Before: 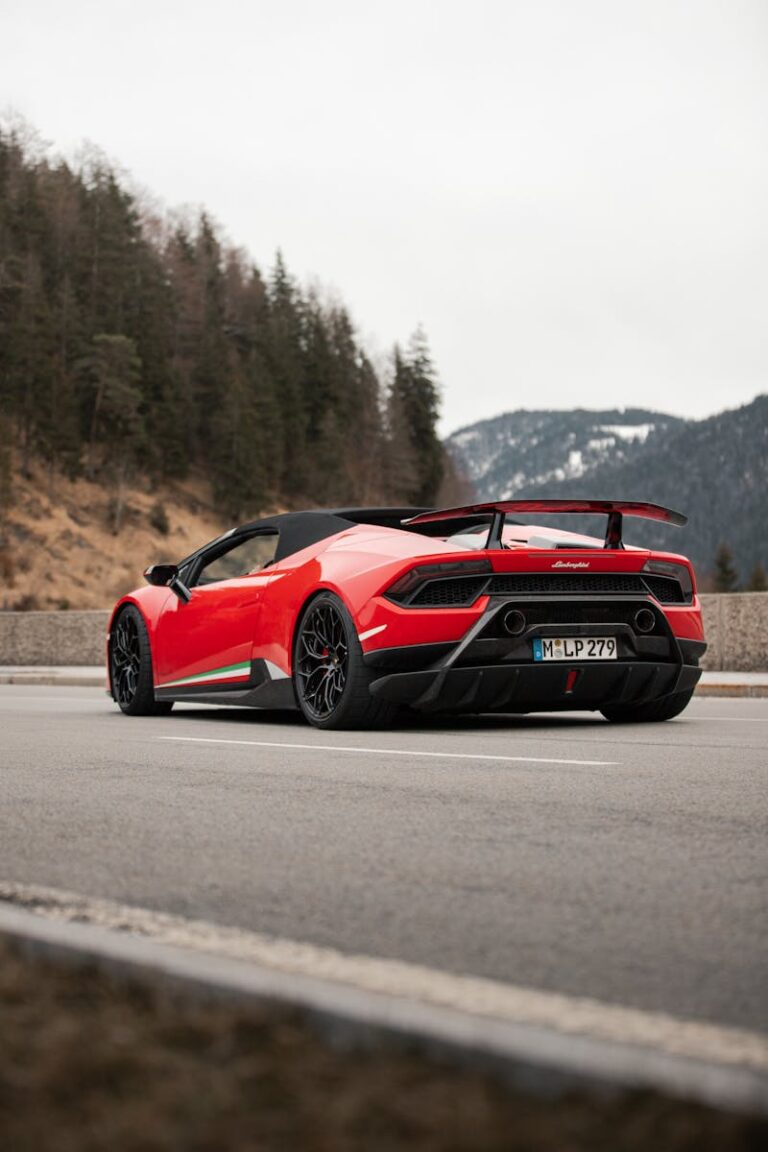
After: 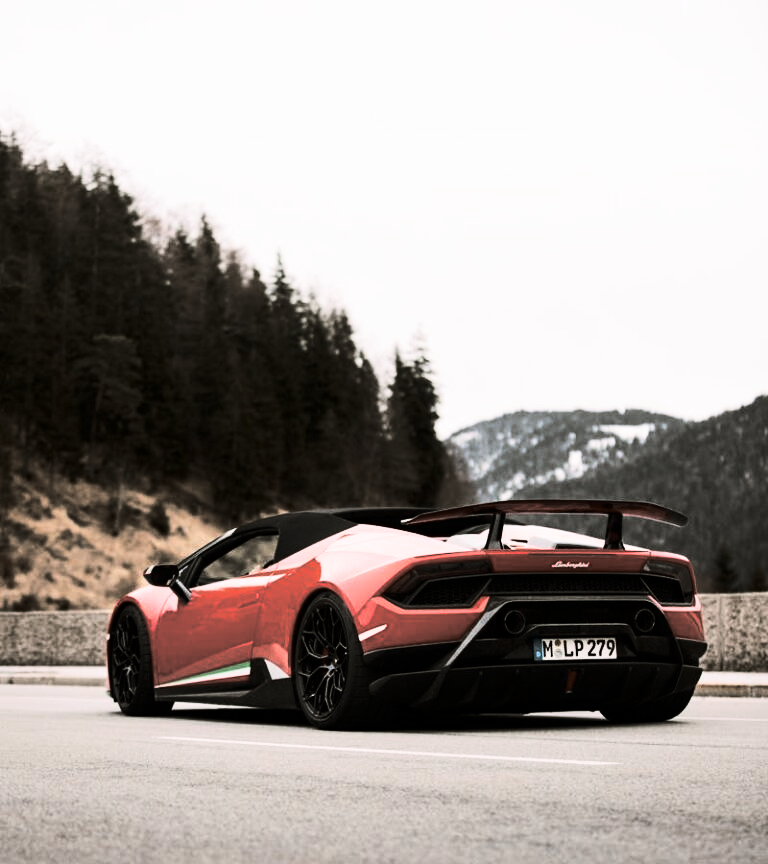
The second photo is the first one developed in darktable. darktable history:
crop: bottom 24.967%
split-toning: shadows › hue 46.8°, shadows › saturation 0.17, highlights › hue 316.8°, highlights › saturation 0.27, balance -51.82
contrast brightness saturation: contrast 0.5, saturation -0.1
